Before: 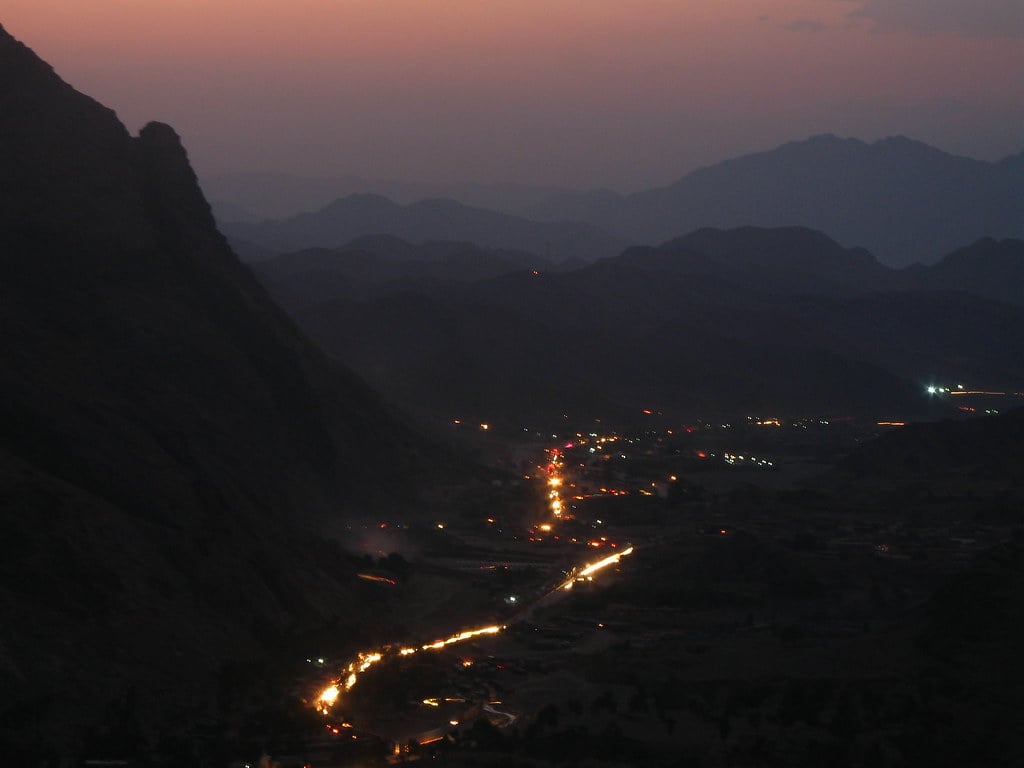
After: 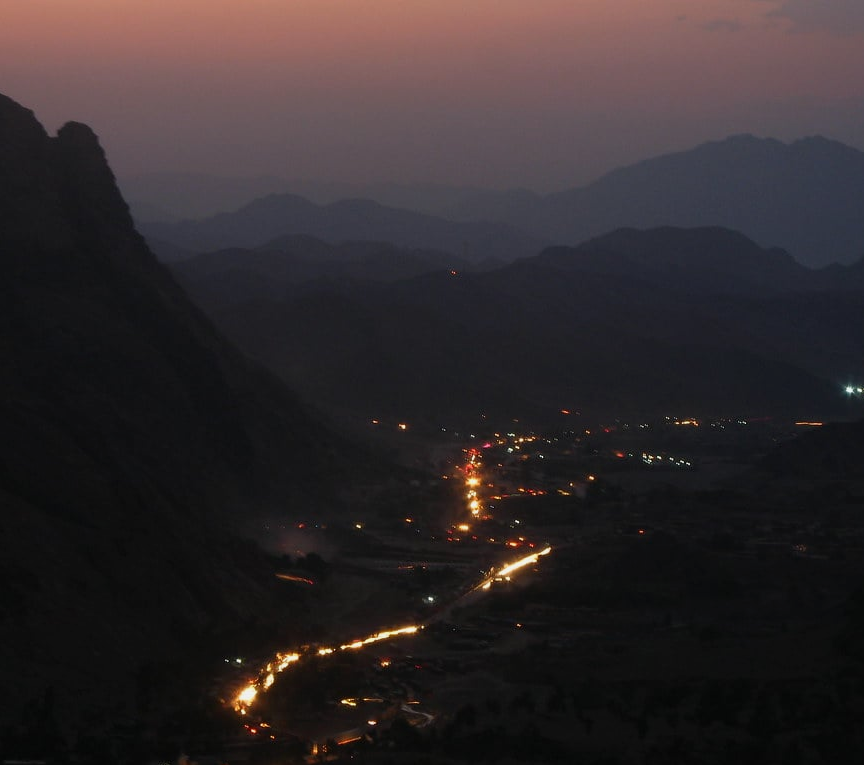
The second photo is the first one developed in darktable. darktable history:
crop: left 8.026%, right 7.374%
exposure: exposure -0.177 EV, compensate highlight preservation false
